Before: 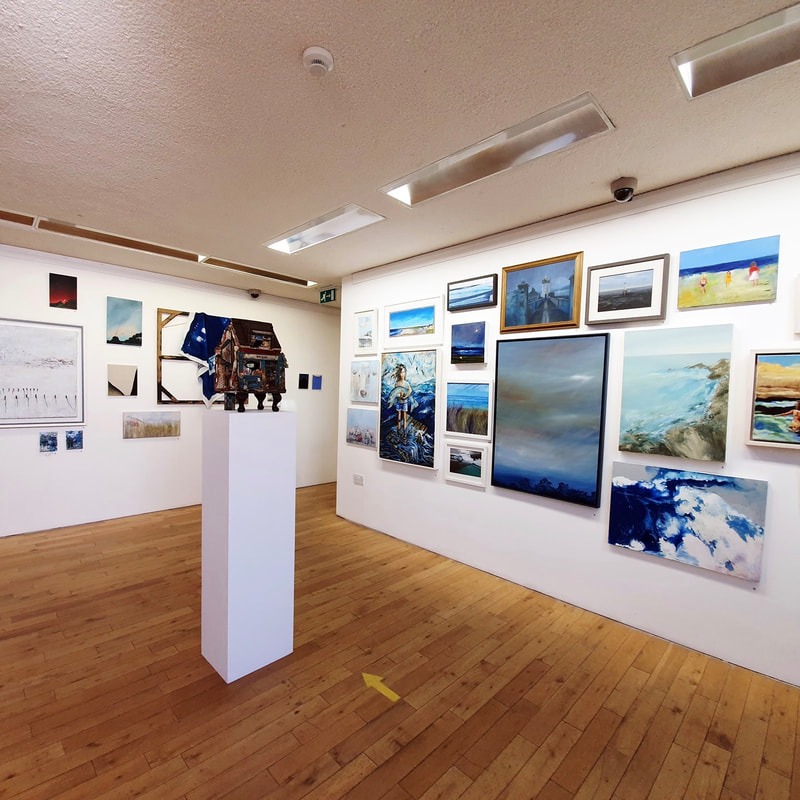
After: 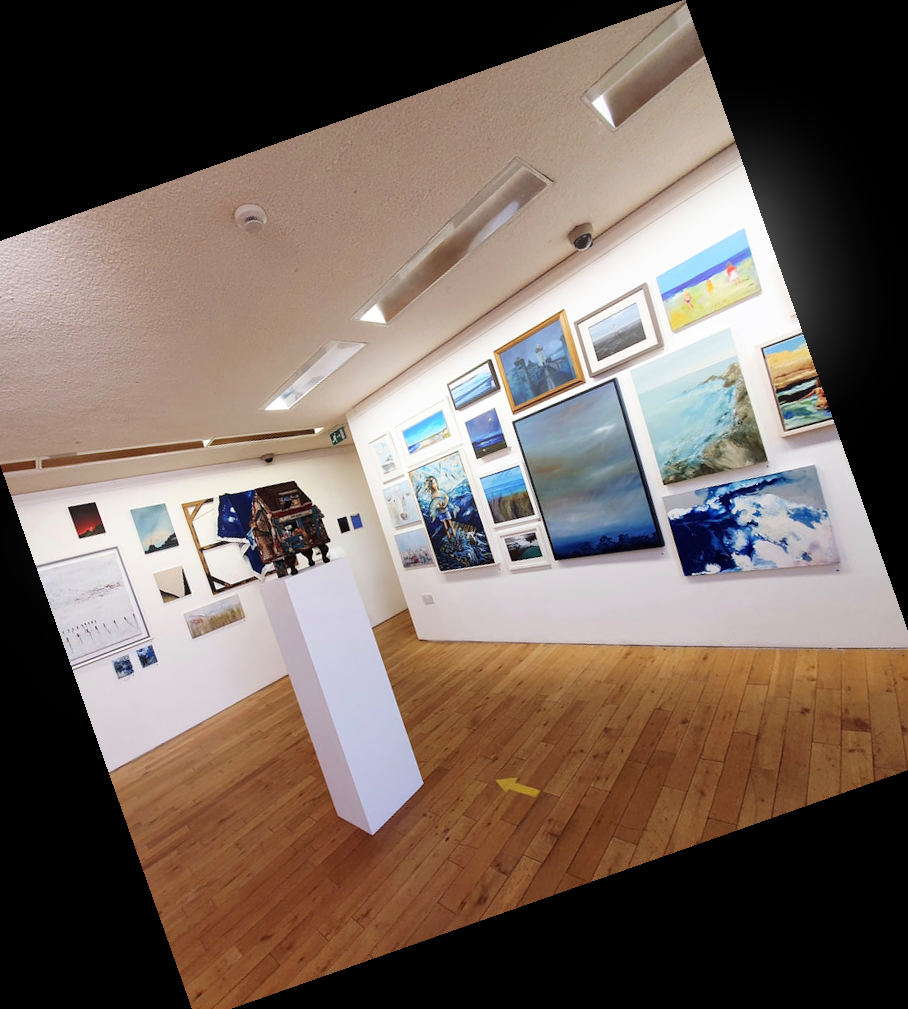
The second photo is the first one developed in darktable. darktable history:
crop and rotate: angle 19.43°, left 6.812%, right 4.125%, bottom 1.087%
bloom: size 9%, threshold 100%, strength 7%
